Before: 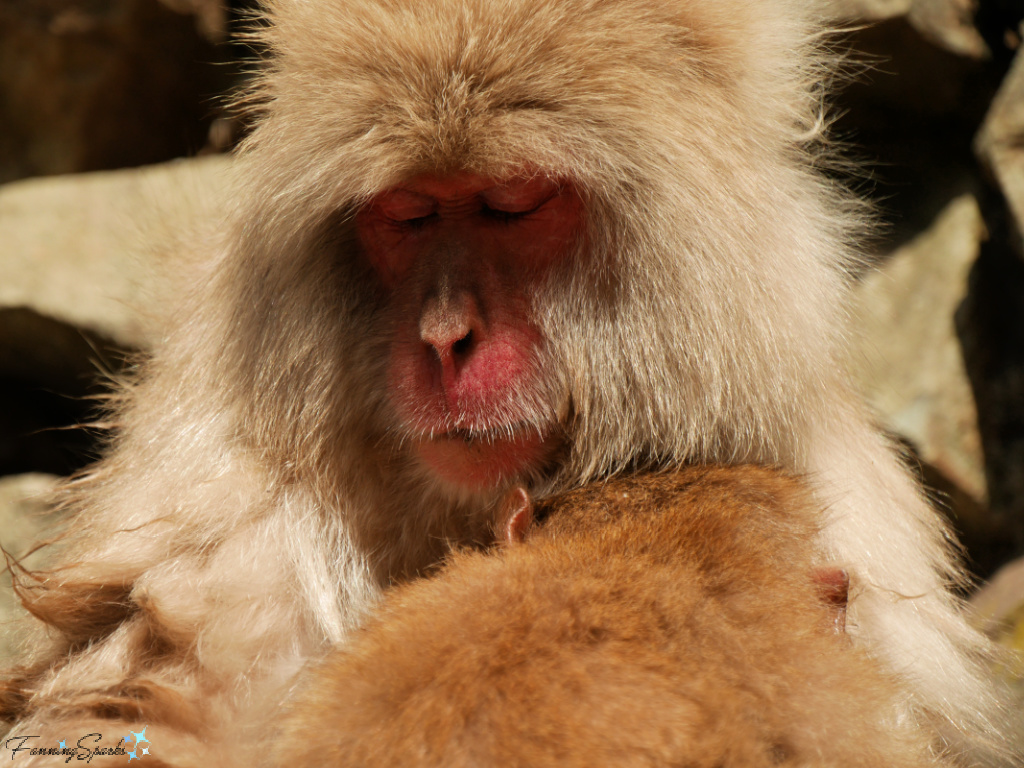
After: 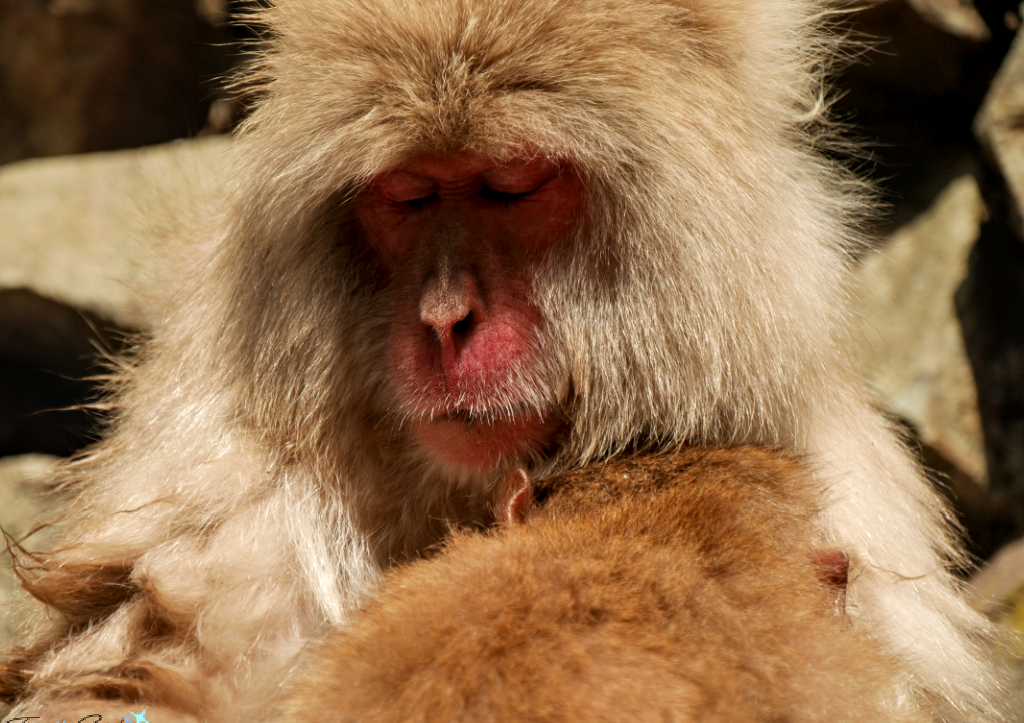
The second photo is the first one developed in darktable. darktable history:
local contrast: detail 130%
crop and rotate: top 2.593%, bottom 3.224%
